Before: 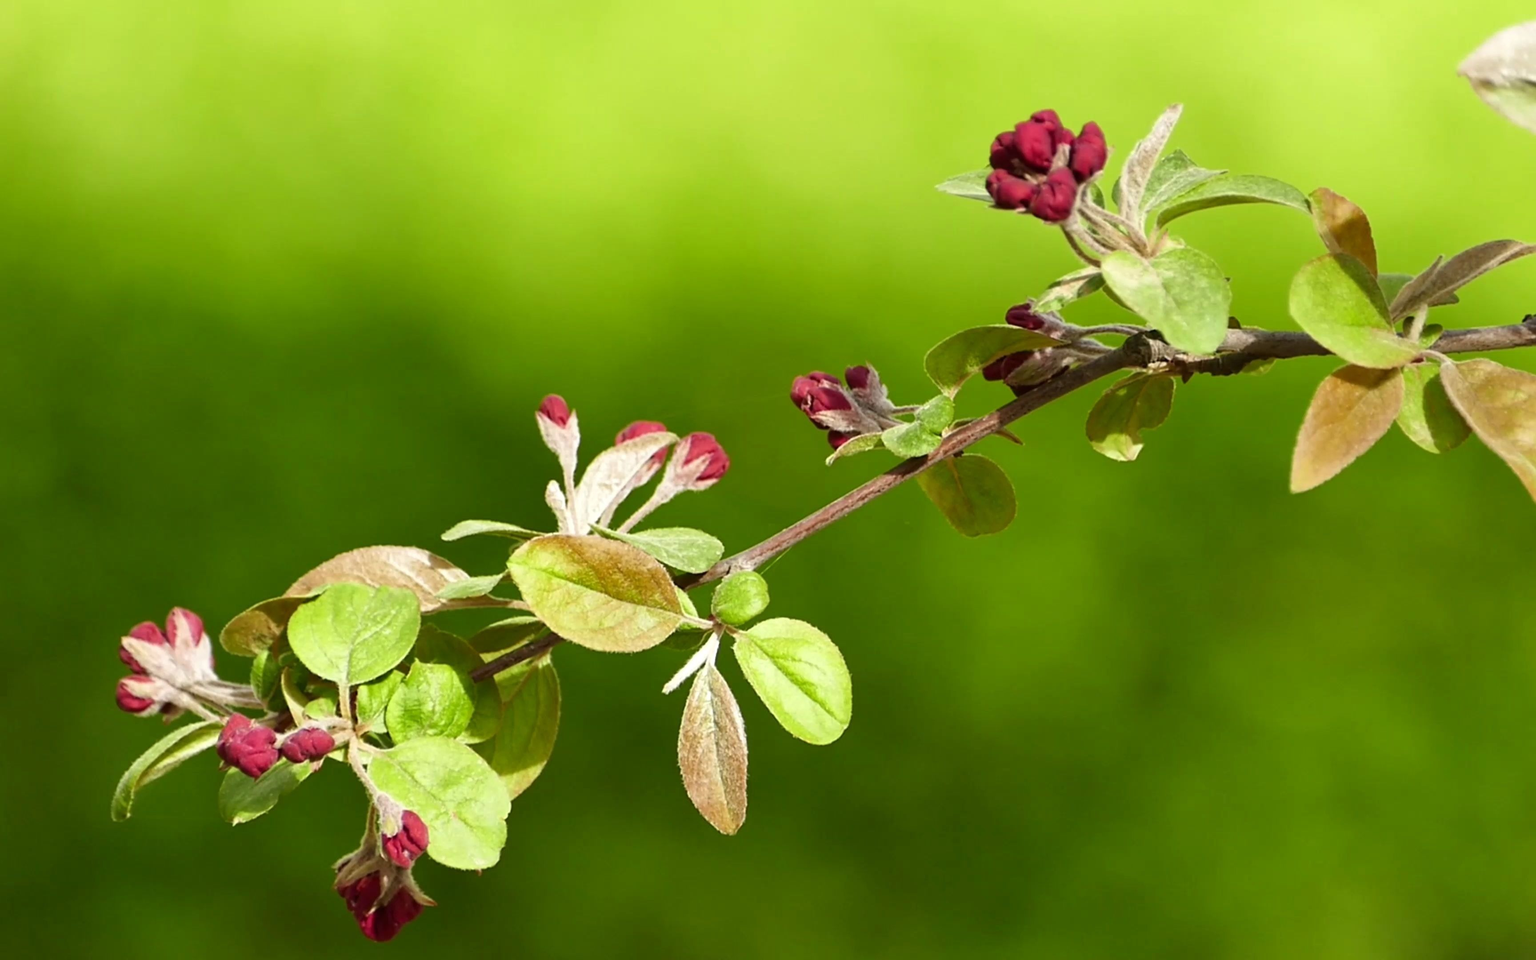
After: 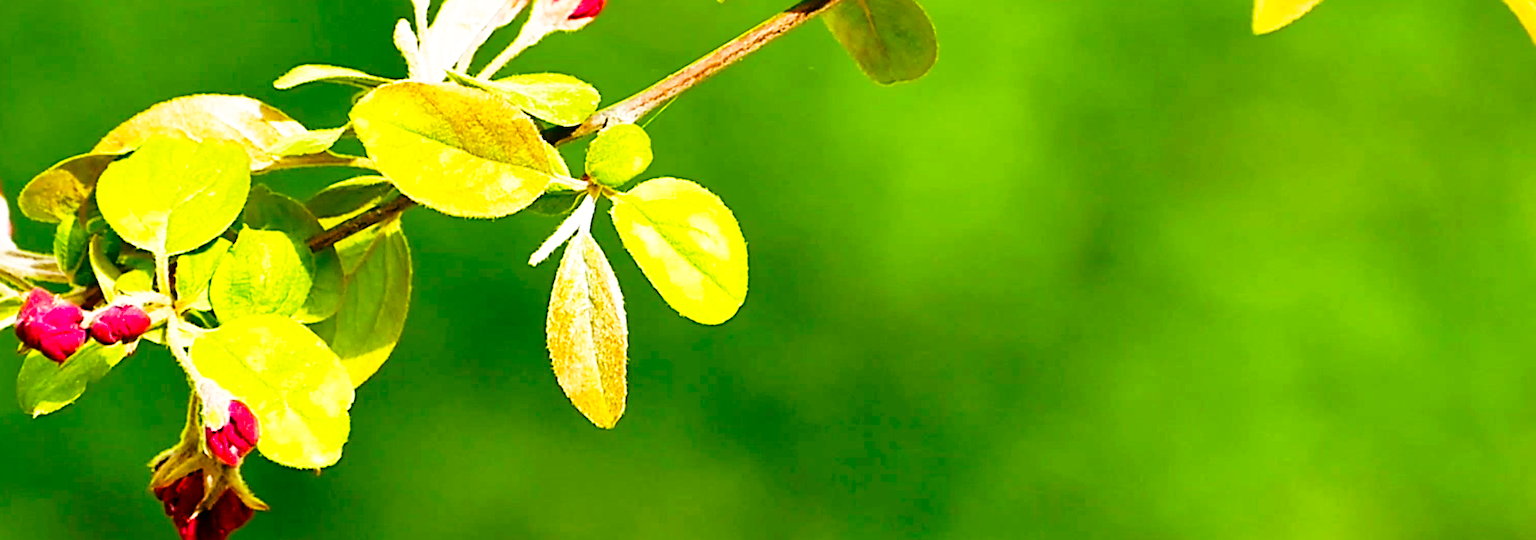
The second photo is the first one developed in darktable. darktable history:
base curve: curves: ch0 [(0, 0) (0.012, 0.01) (0.073, 0.168) (0.31, 0.711) (0.645, 0.957) (1, 1)], preserve colors none
sharpen: radius 3.947
color balance rgb: global offset › luminance -0.333%, global offset › chroma 0.107%, global offset › hue 163.07°, linear chroma grading › global chroma 25.558%, perceptual saturation grading › global saturation 30.97%, global vibrance 20%
crop and rotate: left 13.29%, top 48.371%, bottom 2.754%
